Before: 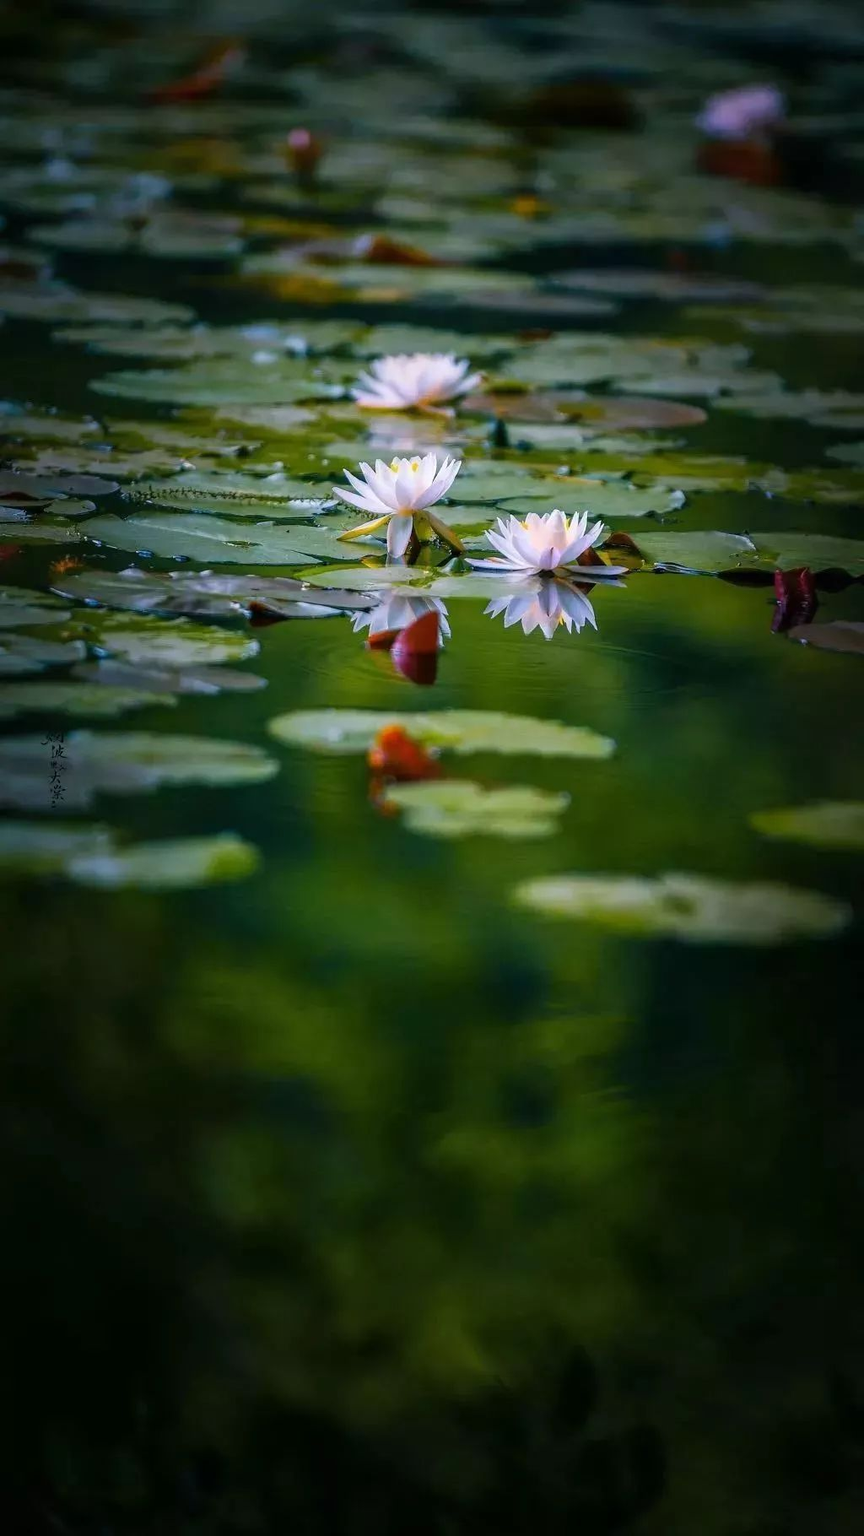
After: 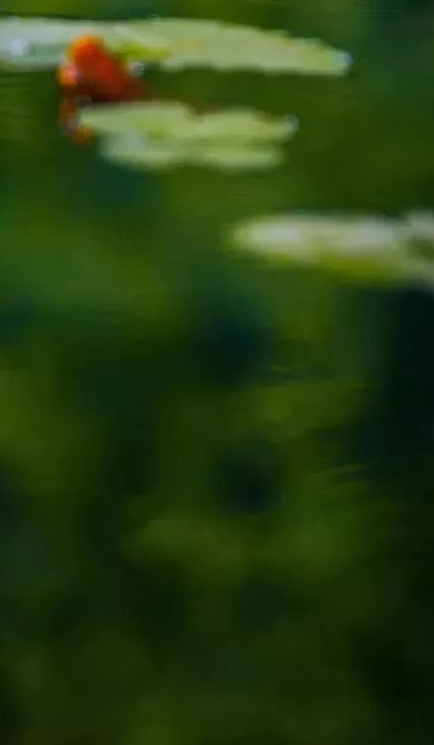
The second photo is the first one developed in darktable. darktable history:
crop: left 36.959%, top 45.258%, right 20.617%, bottom 13.764%
